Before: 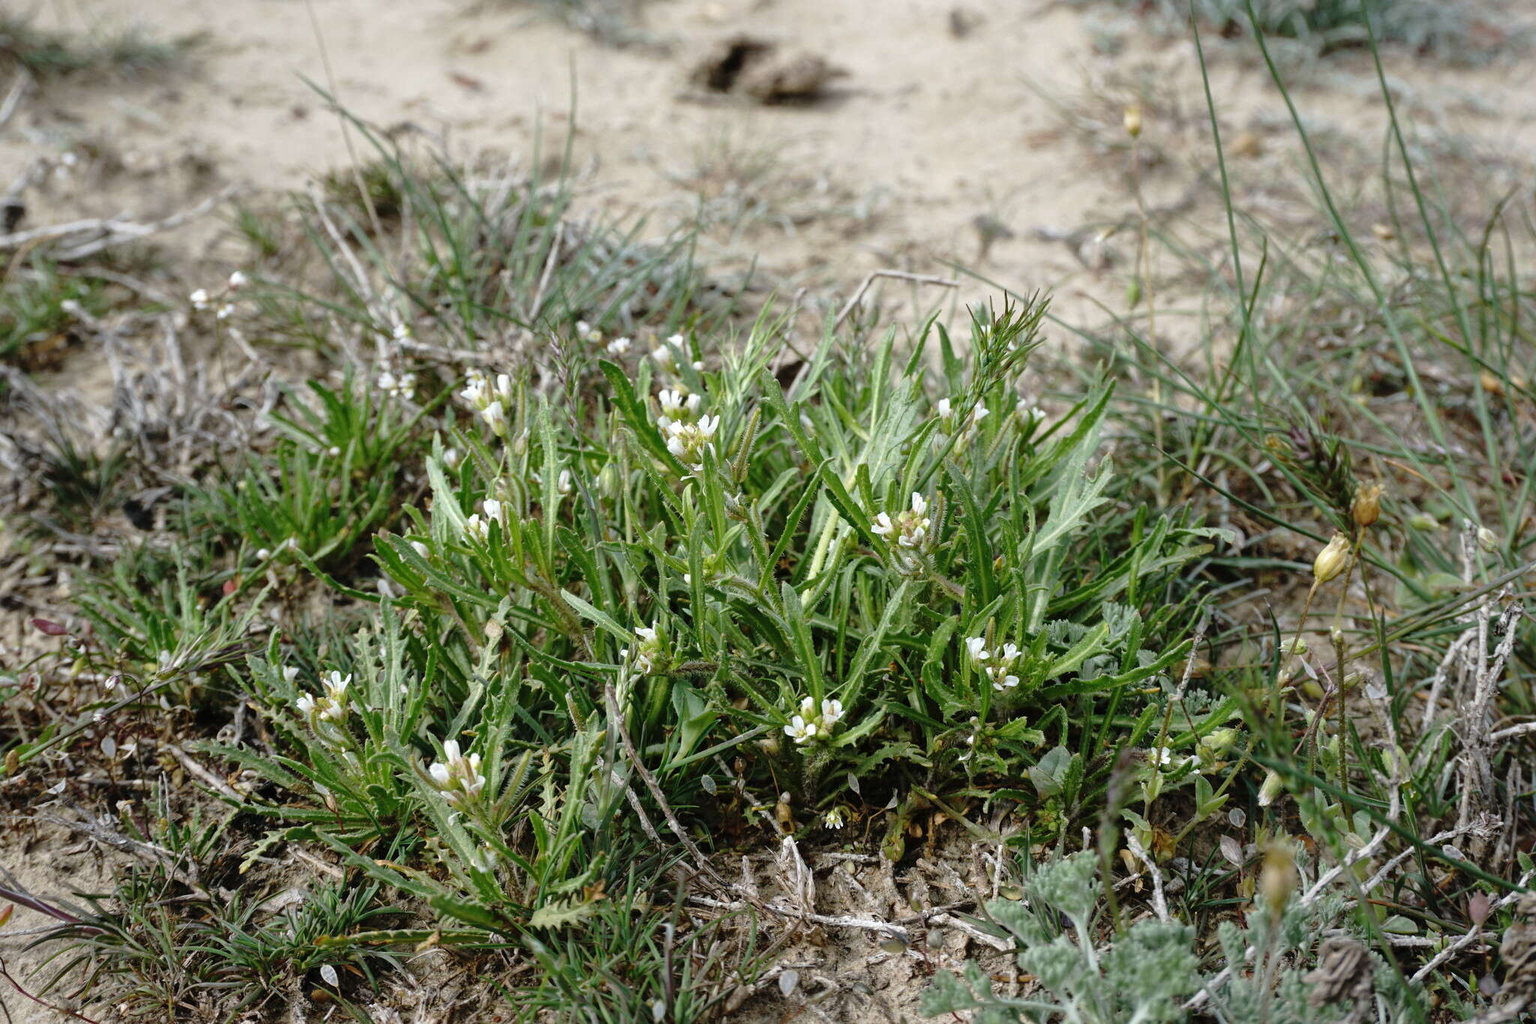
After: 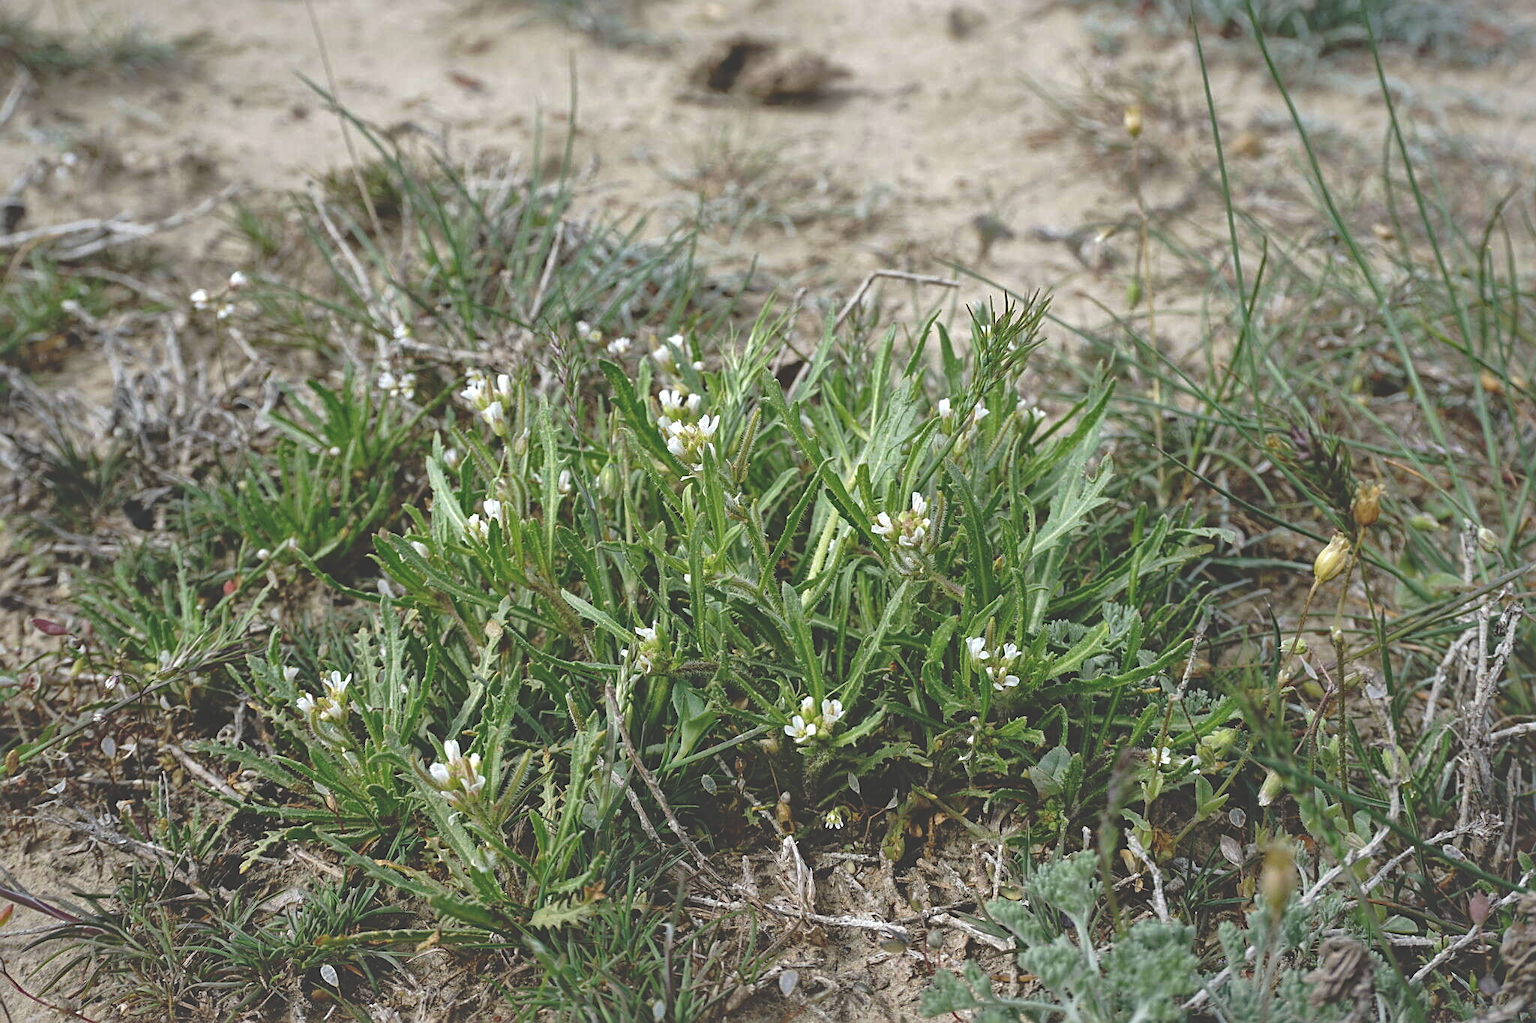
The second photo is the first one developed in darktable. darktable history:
exposure: black level correction -0.029, compensate highlight preservation false
sharpen: on, module defaults
shadows and highlights: on, module defaults
haze removal: compatibility mode true
